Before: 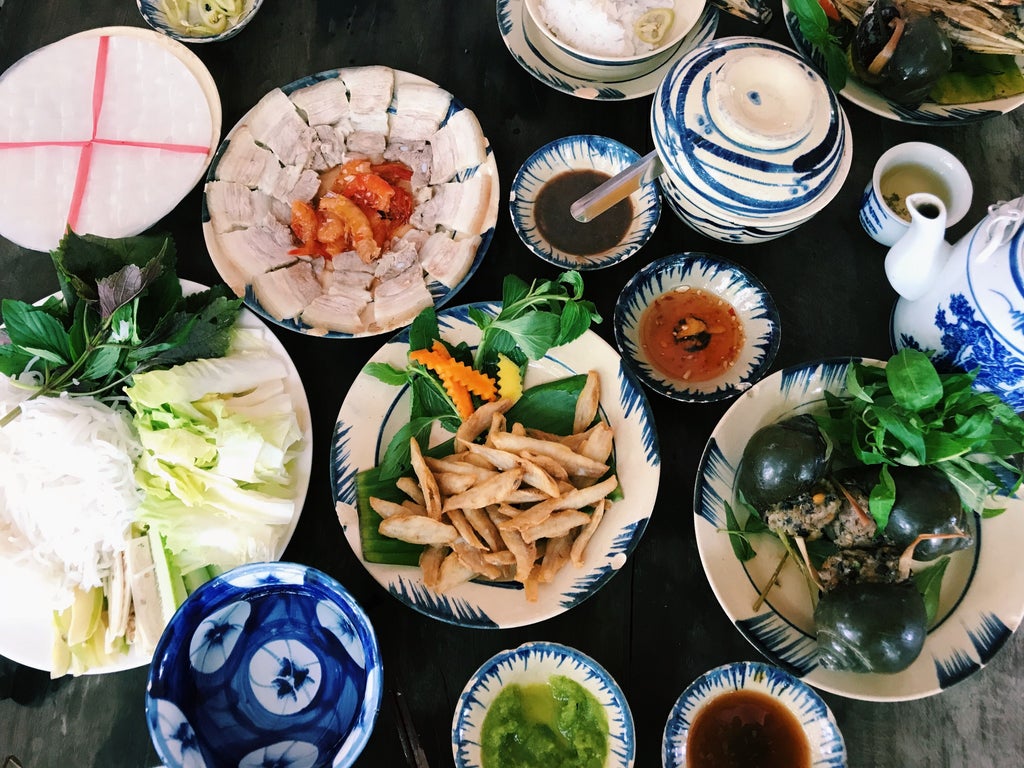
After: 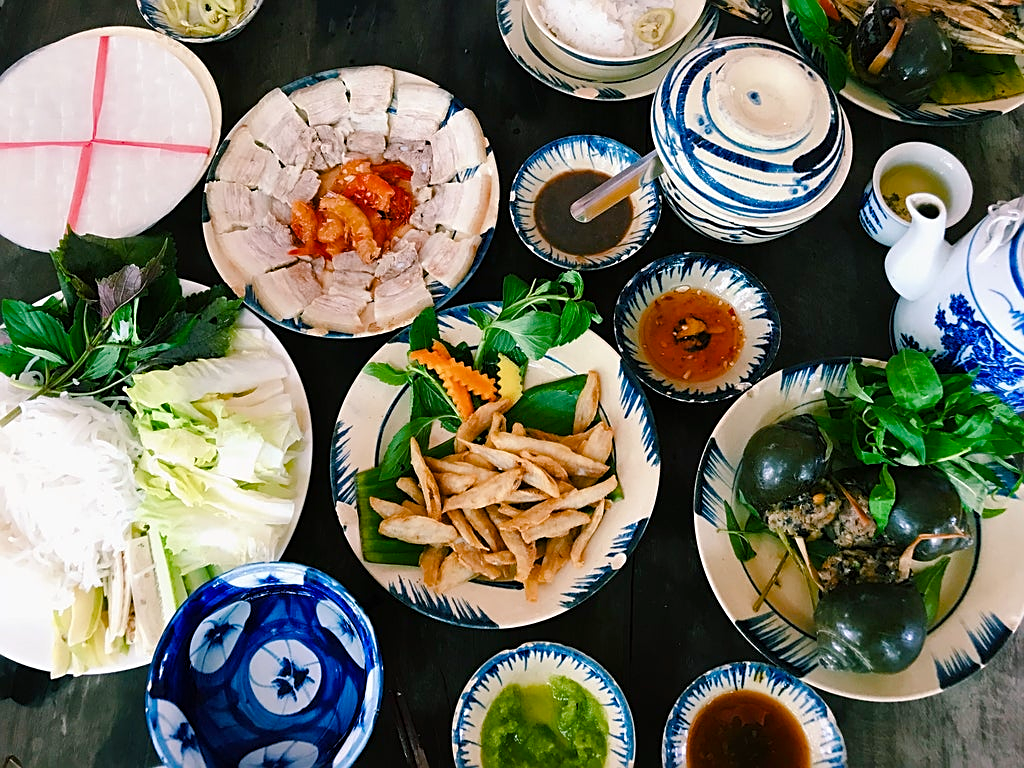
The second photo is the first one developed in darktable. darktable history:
sharpen: on, module defaults
local contrast: mode bilateral grid, contrast 21, coarseness 49, detail 103%, midtone range 0.2
color balance rgb: power › hue 329.9°, perceptual saturation grading › global saturation 0.438%, perceptual saturation grading › highlights -17.967%, perceptual saturation grading › mid-tones 32.568%, perceptual saturation grading › shadows 50.33%, global vibrance 20%
